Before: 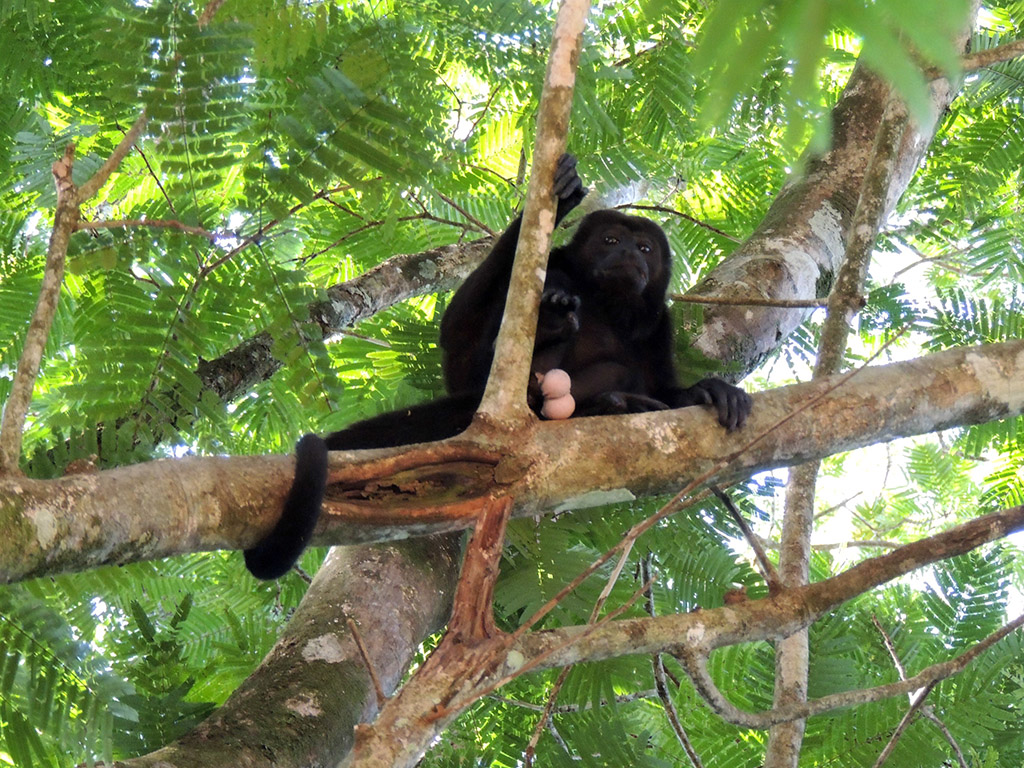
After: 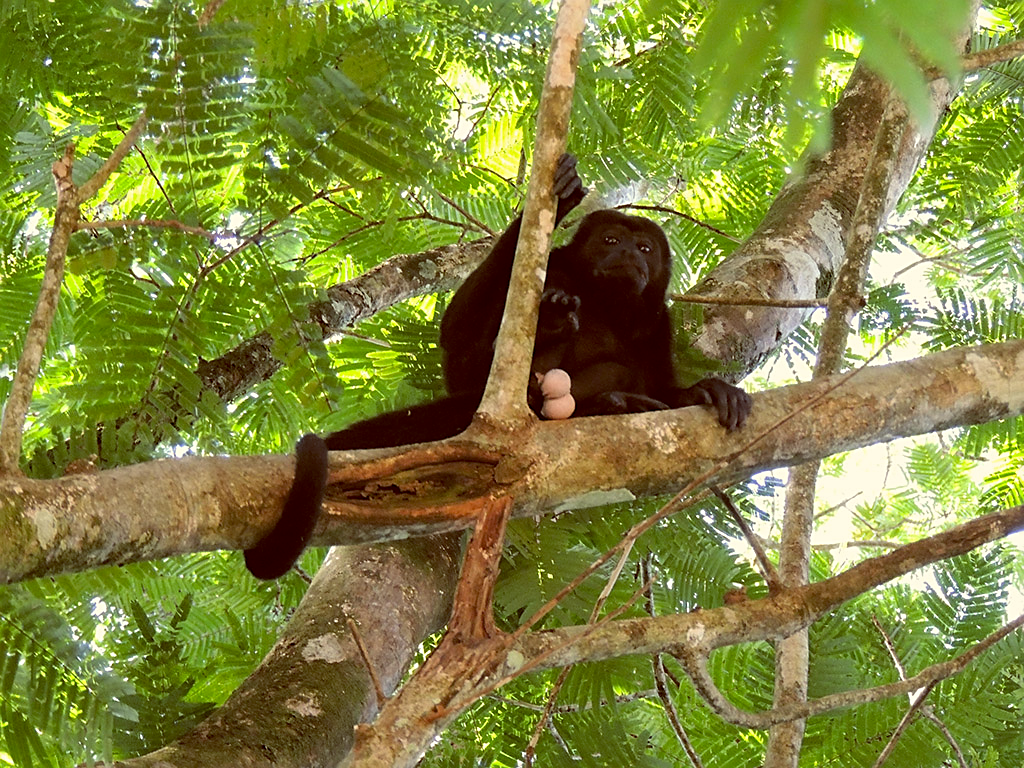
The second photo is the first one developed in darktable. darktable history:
color balance: lift [1.001, 1.007, 1, 0.993], gamma [1.023, 1.026, 1.01, 0.974], gain [0.964, 1.059, 1.073, 0.927]
sharpen: on, module defaults
